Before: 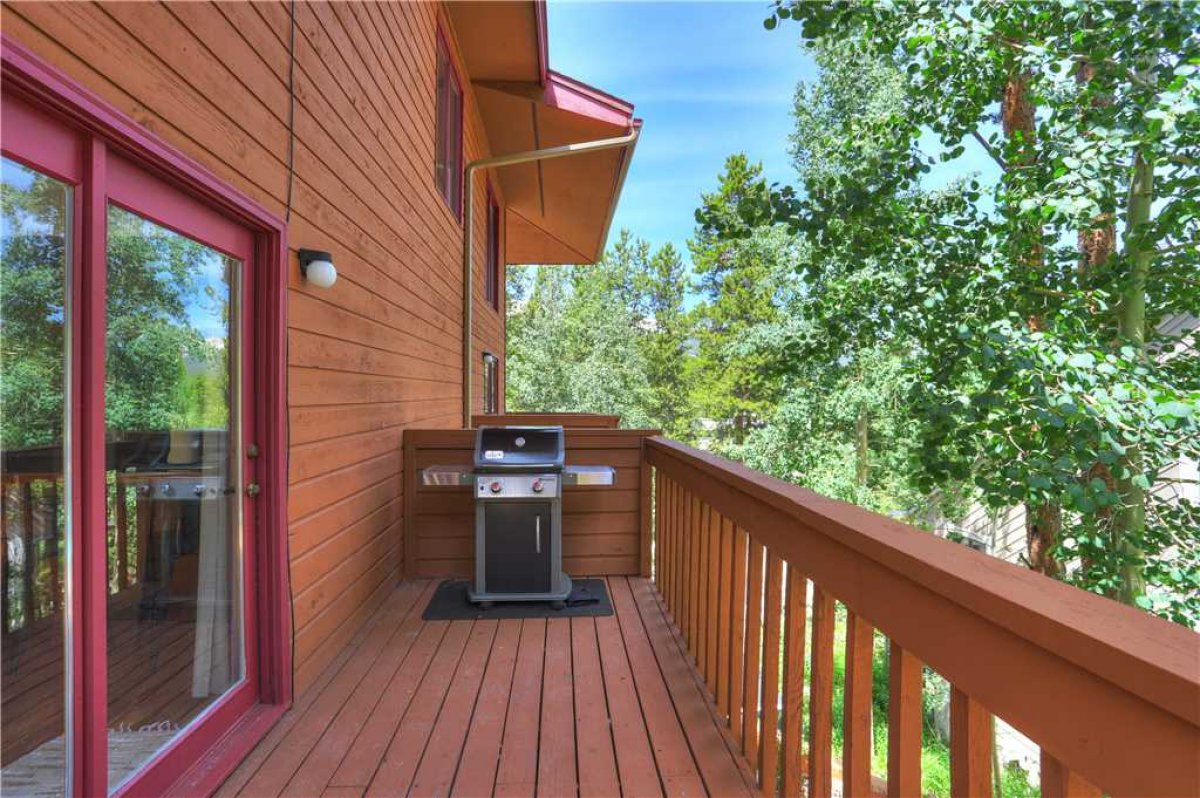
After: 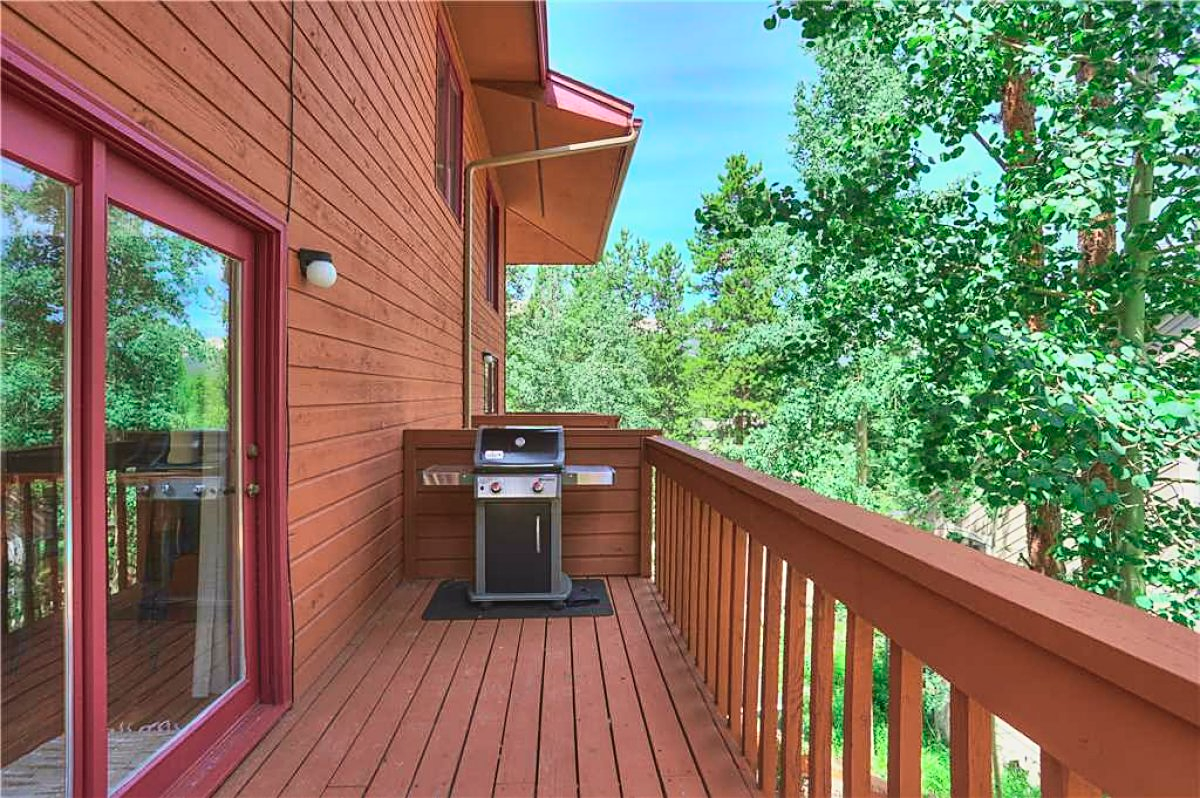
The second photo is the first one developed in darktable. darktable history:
sharpen: on, module defaults
contrast equalizer: y [[0.5, 0.5, 0.472, 0.5, 0.5, 0.5], [0.5 ×6], [0.5 ×6], [0 ×6], [0 ×6]]
tone curve: curves: ch0 [(0, 0.049) (0.175, 0.178) (0.466, 0.498) (0.715, 0.767) (0.819, 0.851) (1, 0.961)]; ch1 [(0, 0) (0.437, 0.398) (0.476, 0.466) (0.505, 0.505) (0.534, 0.544) (0.595, 0.608) (0.641, 0.643) (1, 1)]; ch2 [(0, 0) (0.359, 0.379) (0.437, 0.44) (0.489, 0.495) (0.518, 0.537) (0.579, 0.579) (1, 1)], color space Lab, independent channels, preserve colors none
